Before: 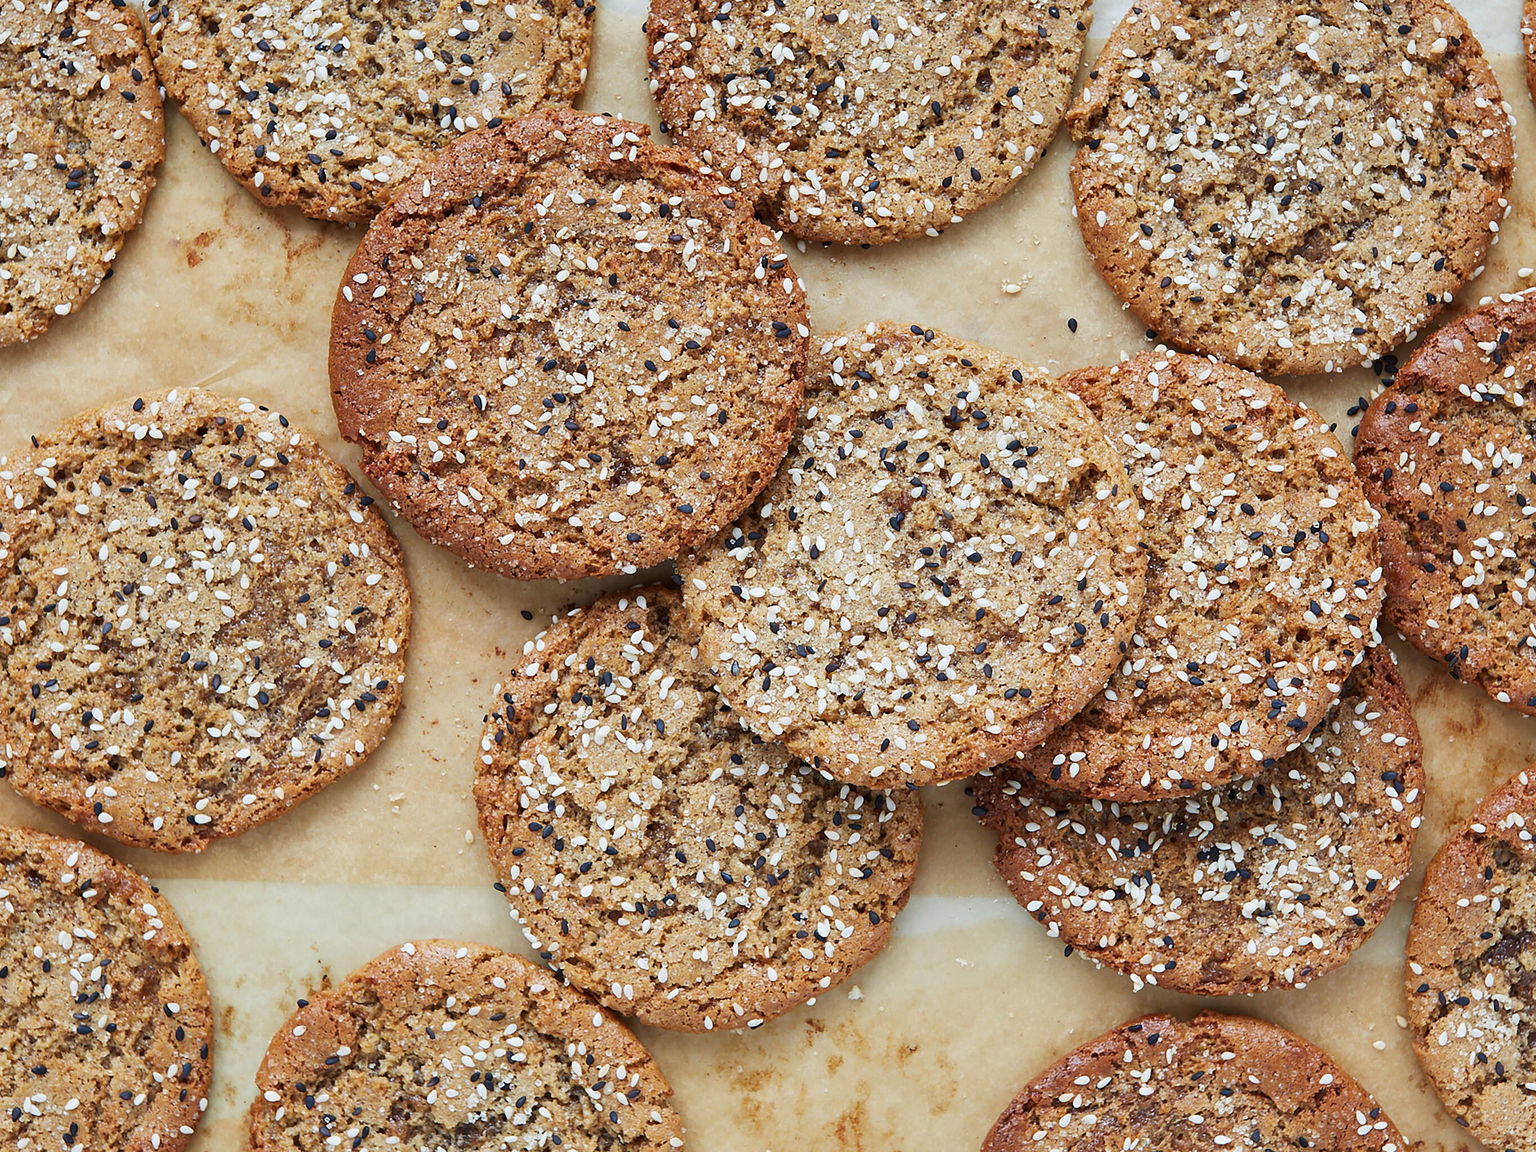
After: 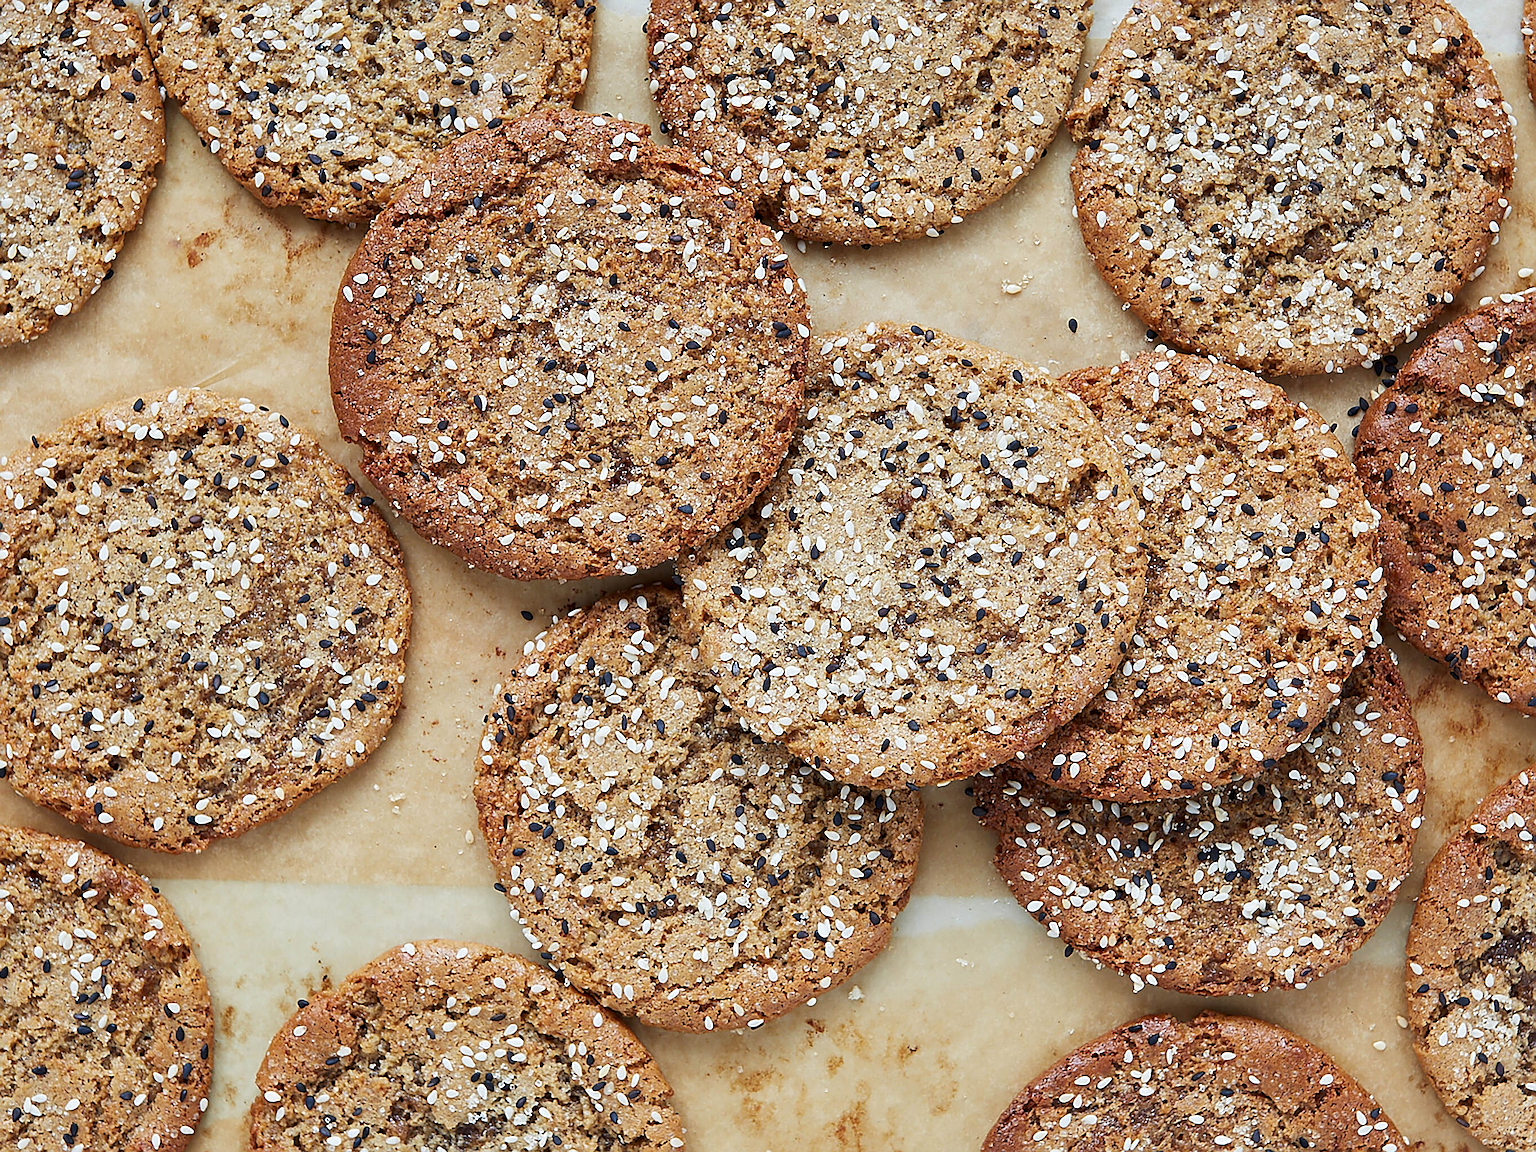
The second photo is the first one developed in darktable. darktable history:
contrast equalizer: octaves 7, y [[0.536, 0.565, 0.581, 0.516, 0.52, 0.491], [0.5 ×6], [0.5 ×6], [0 ×6], [0 ×6]], mix 0.153
sharpen: radius 3.02, amount 0.765
